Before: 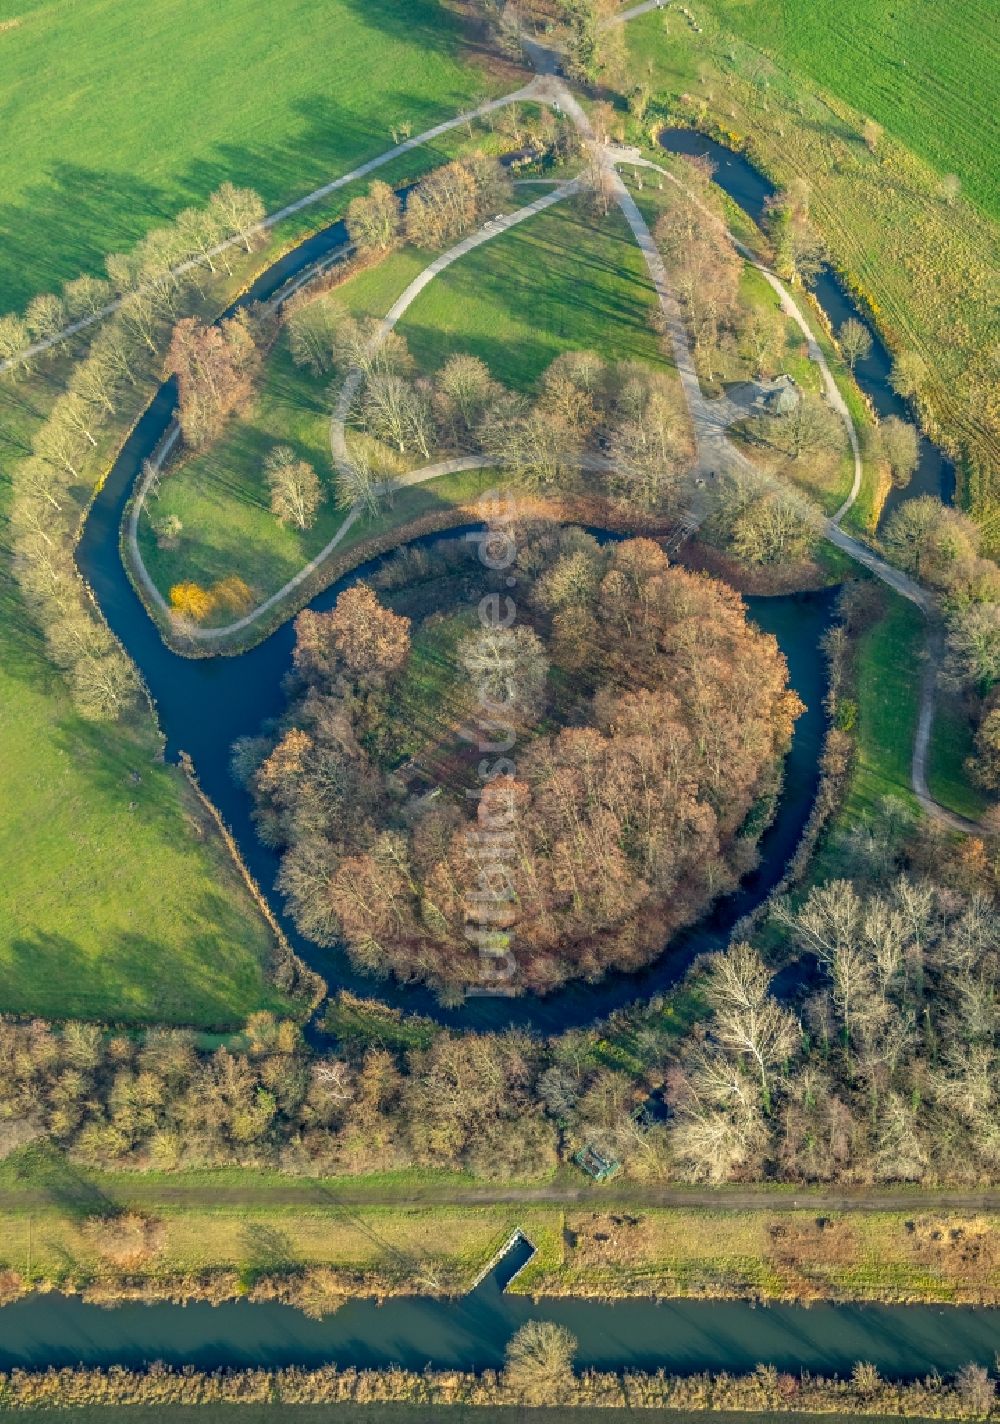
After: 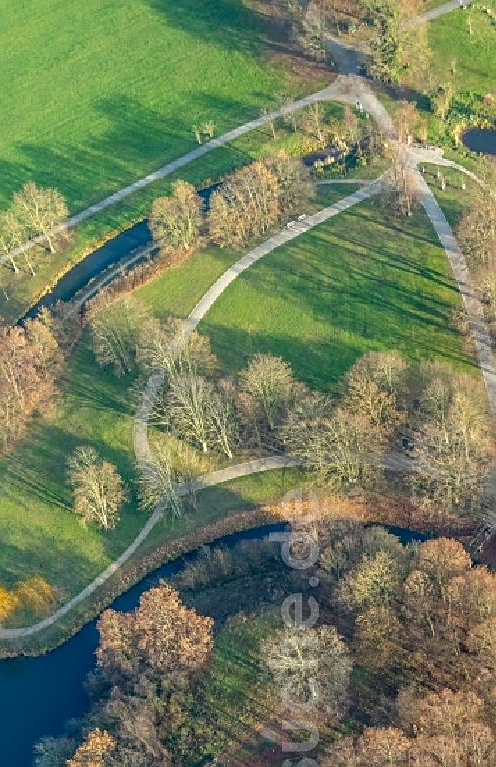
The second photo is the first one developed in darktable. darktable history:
crop: left 19.736%, right 30.594%, bottom 46.109%
sharpen: on, module defaults
